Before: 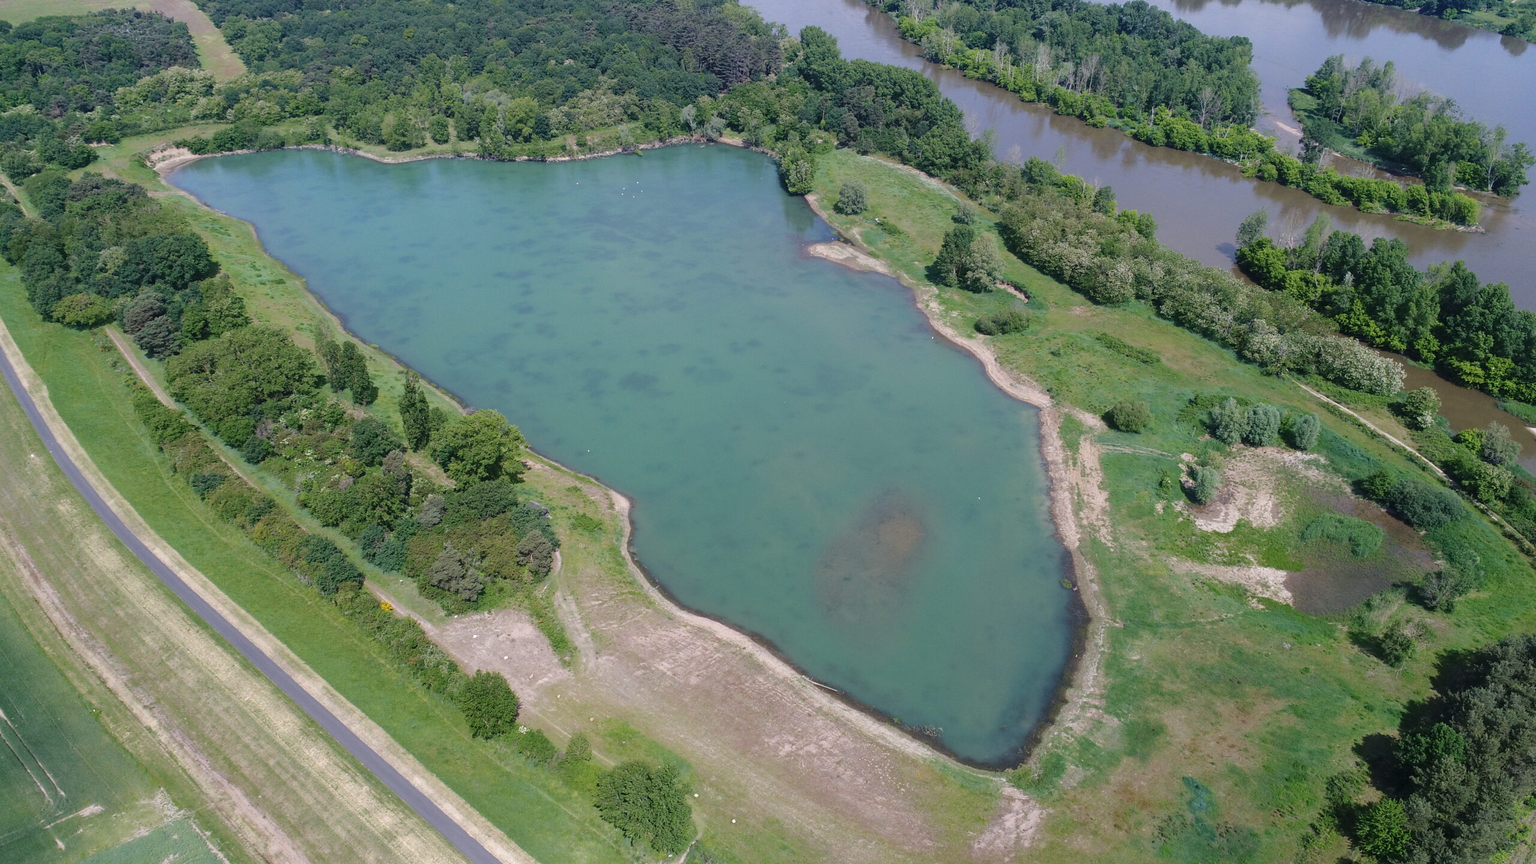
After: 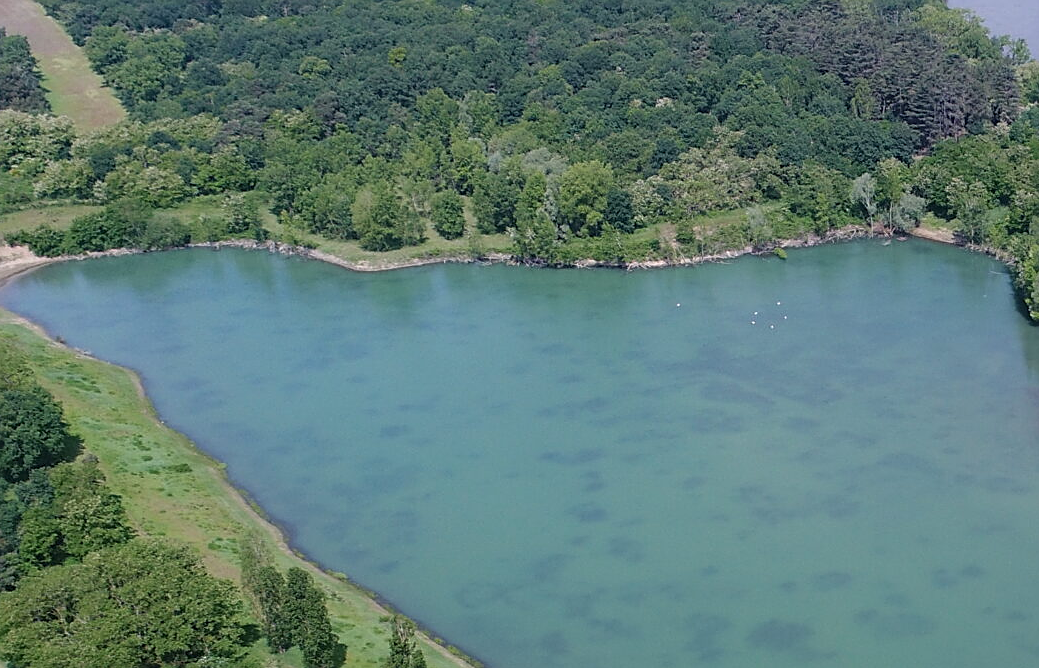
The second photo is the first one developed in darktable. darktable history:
crop and rotate: left 11.101%, top 0.088%, right 48.311%, bottom 53.466%
sharpen: on, module defaults
